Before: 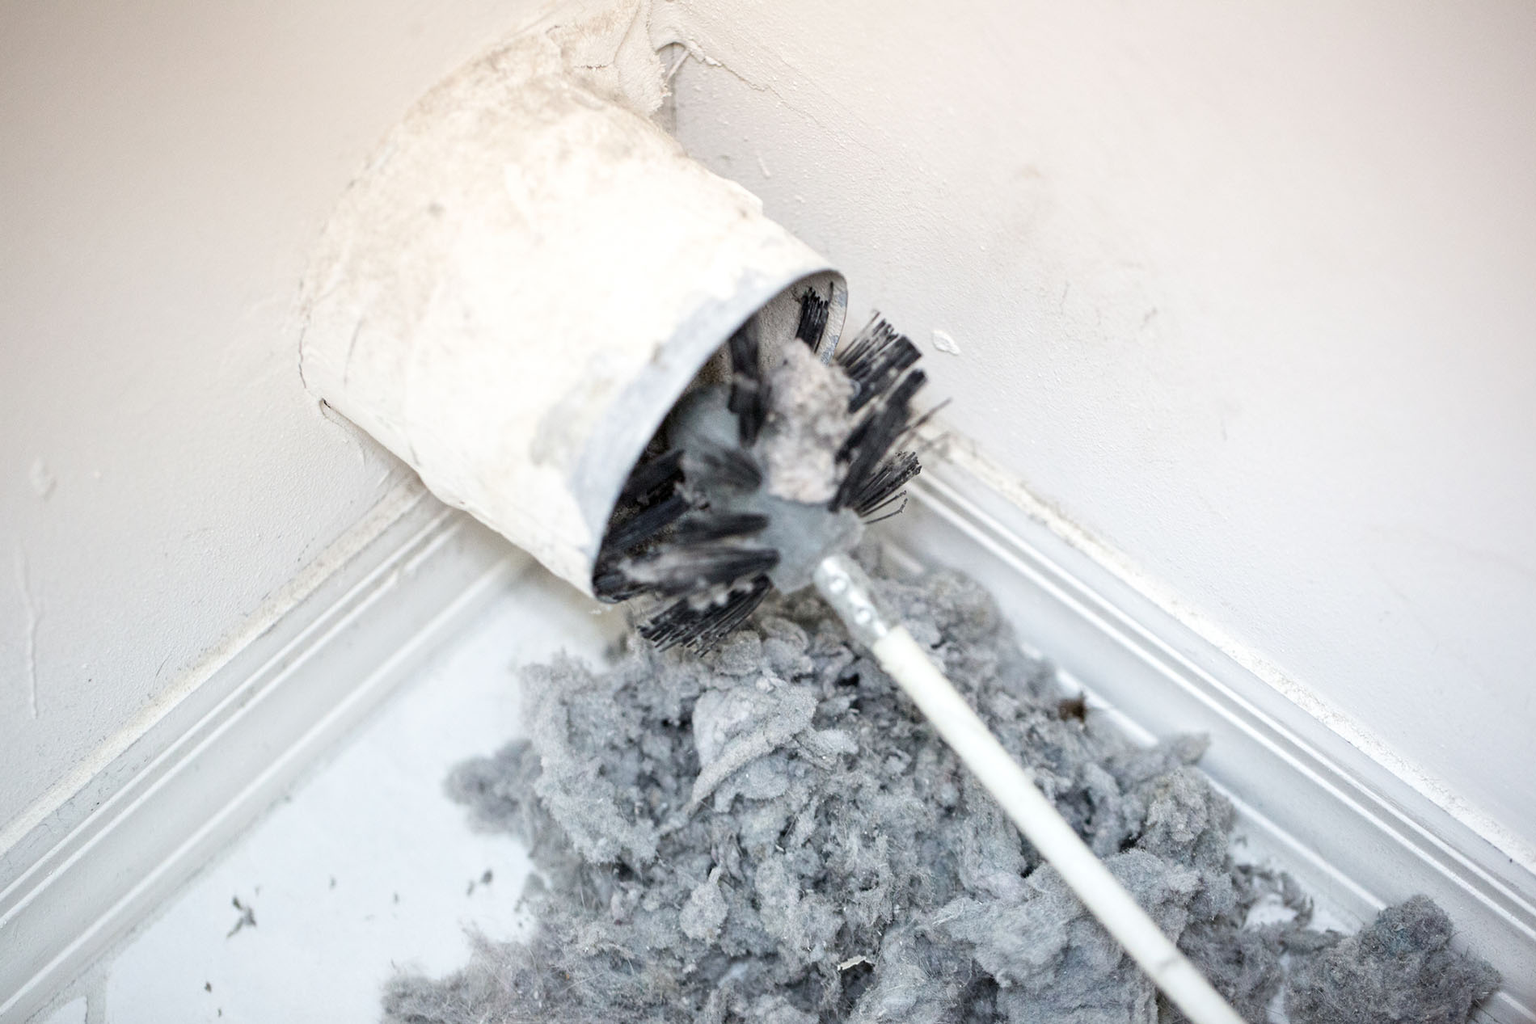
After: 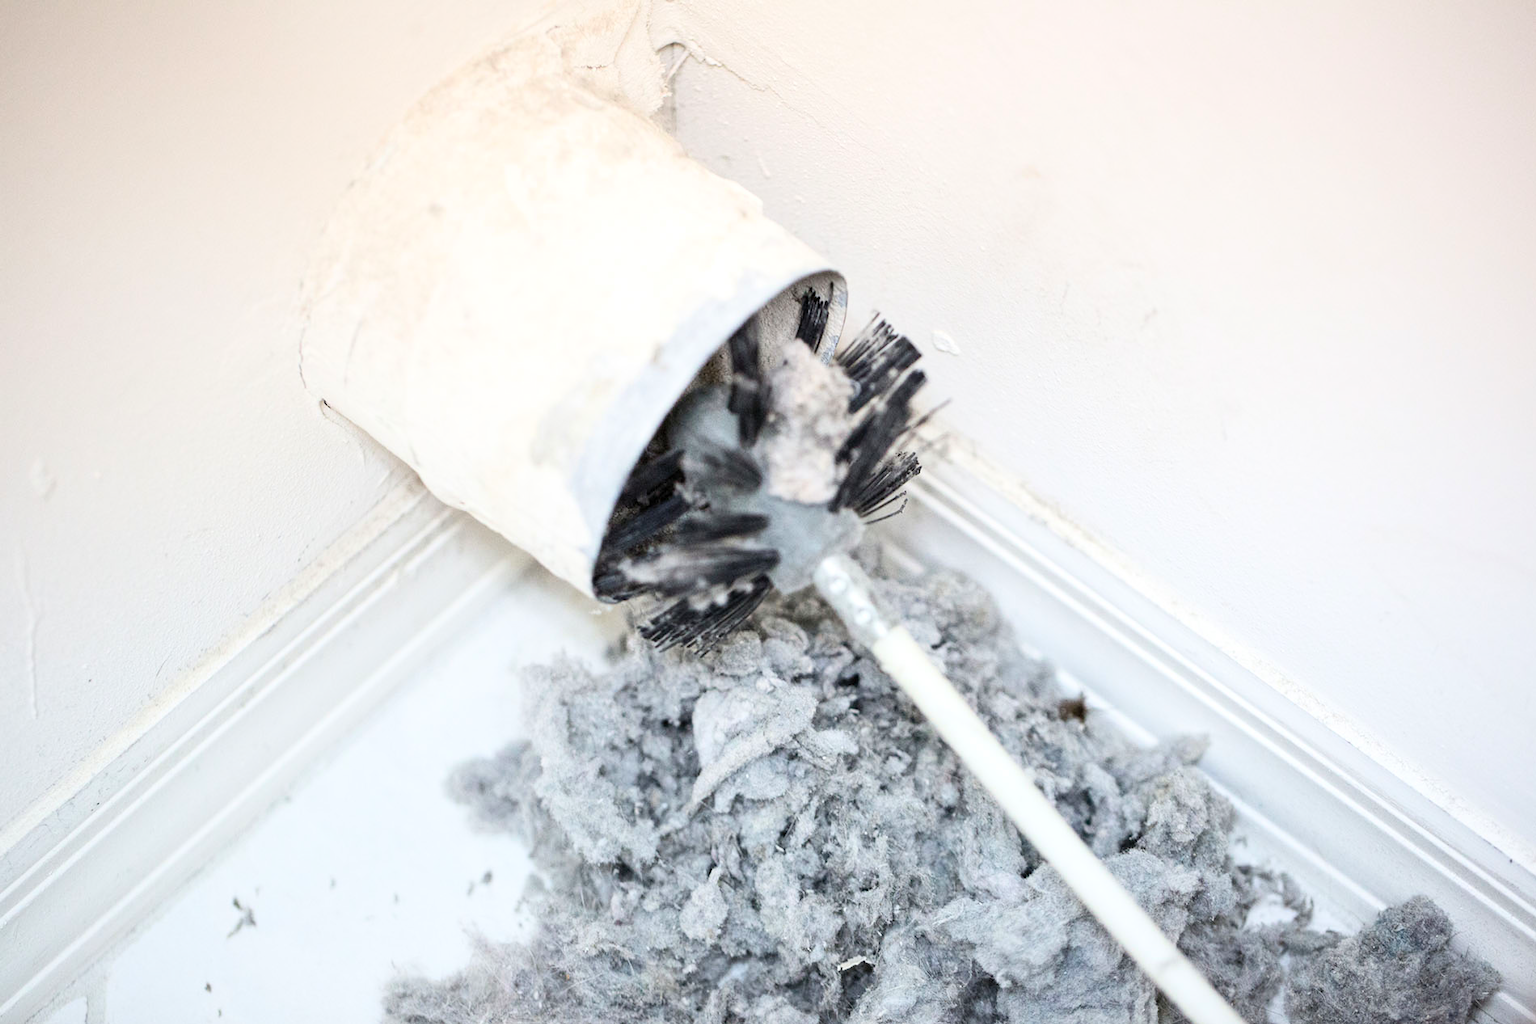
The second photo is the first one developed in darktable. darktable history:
contrast brightness saturation: contrast 0.203, brightness 0.146, saturation 0.147
